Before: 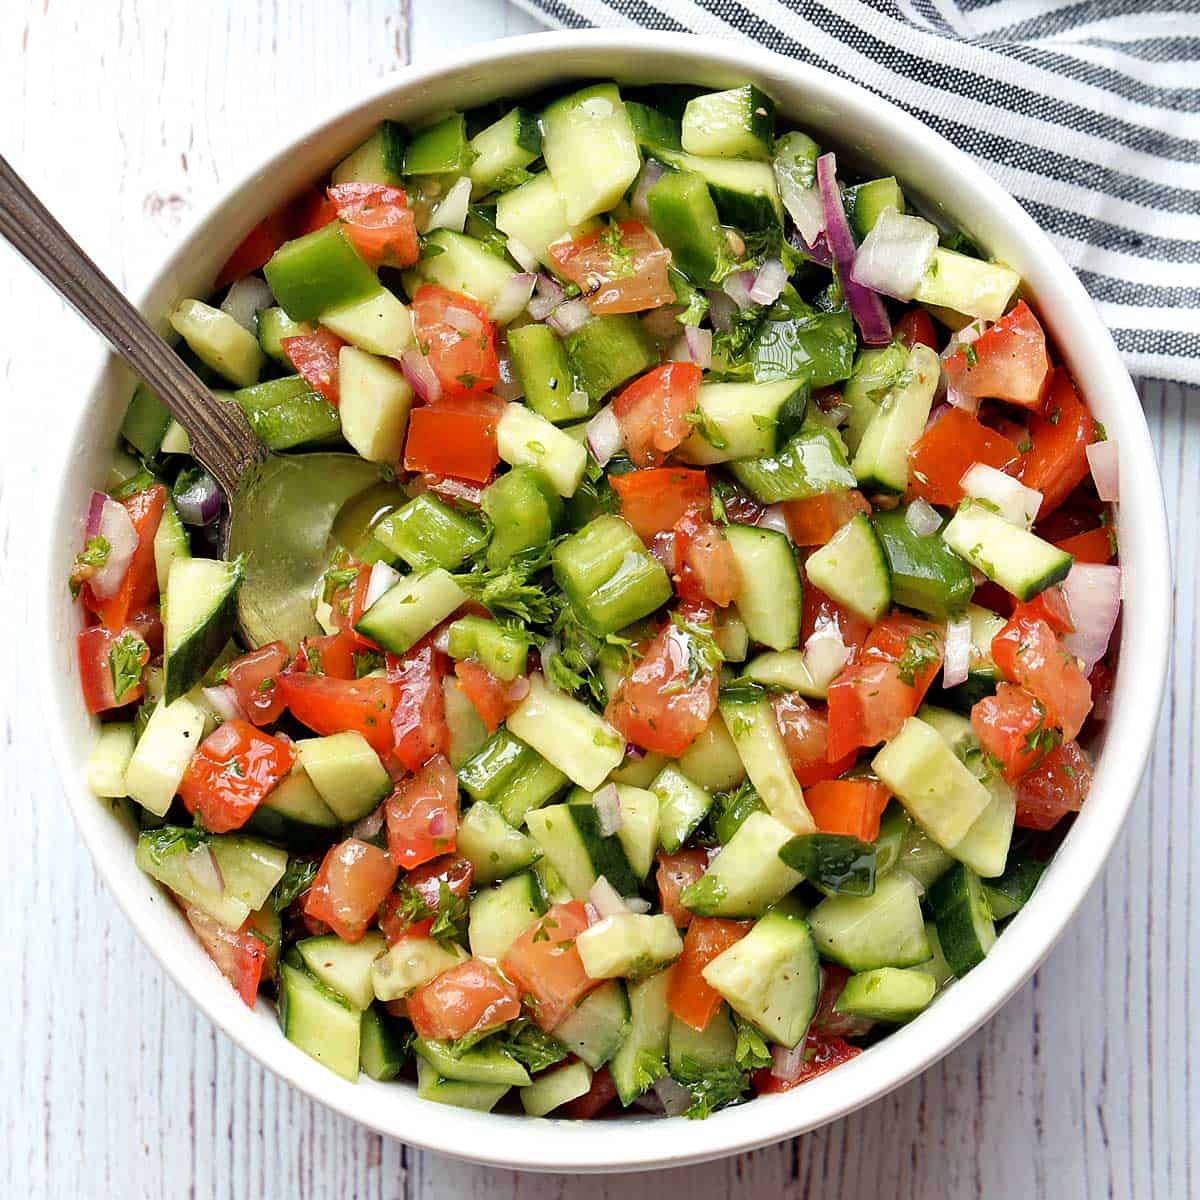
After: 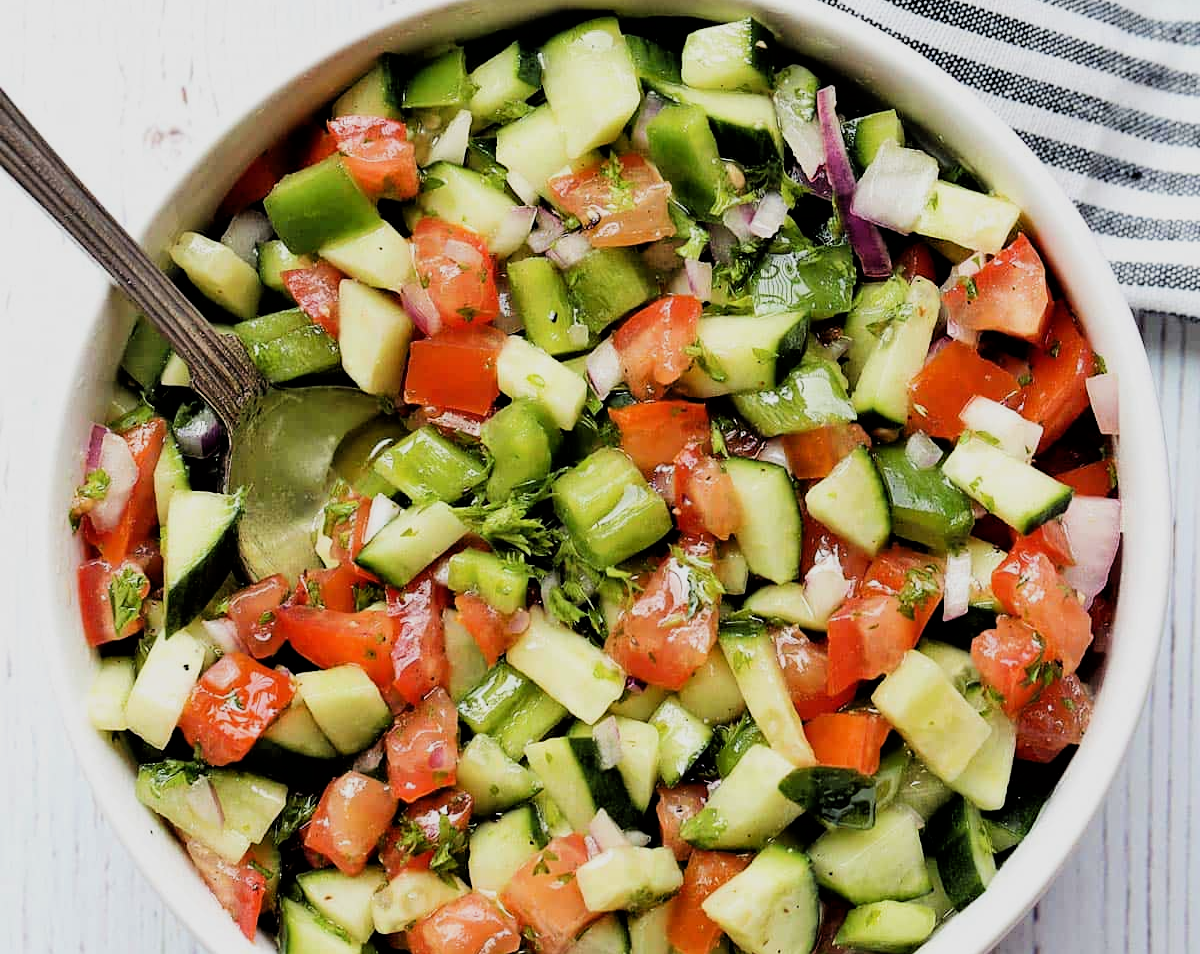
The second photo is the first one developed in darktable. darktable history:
crop and rotate: top 5.665%, bottom 14.759%
filmic rgb: black relative exposure -5.14 EV, white relative exposure 3.99 EV, threshold 3.03 EV, hardness 2.89, contrast 1.296, highlights saturation mix -30.92%, enable highlight reconstruction true
